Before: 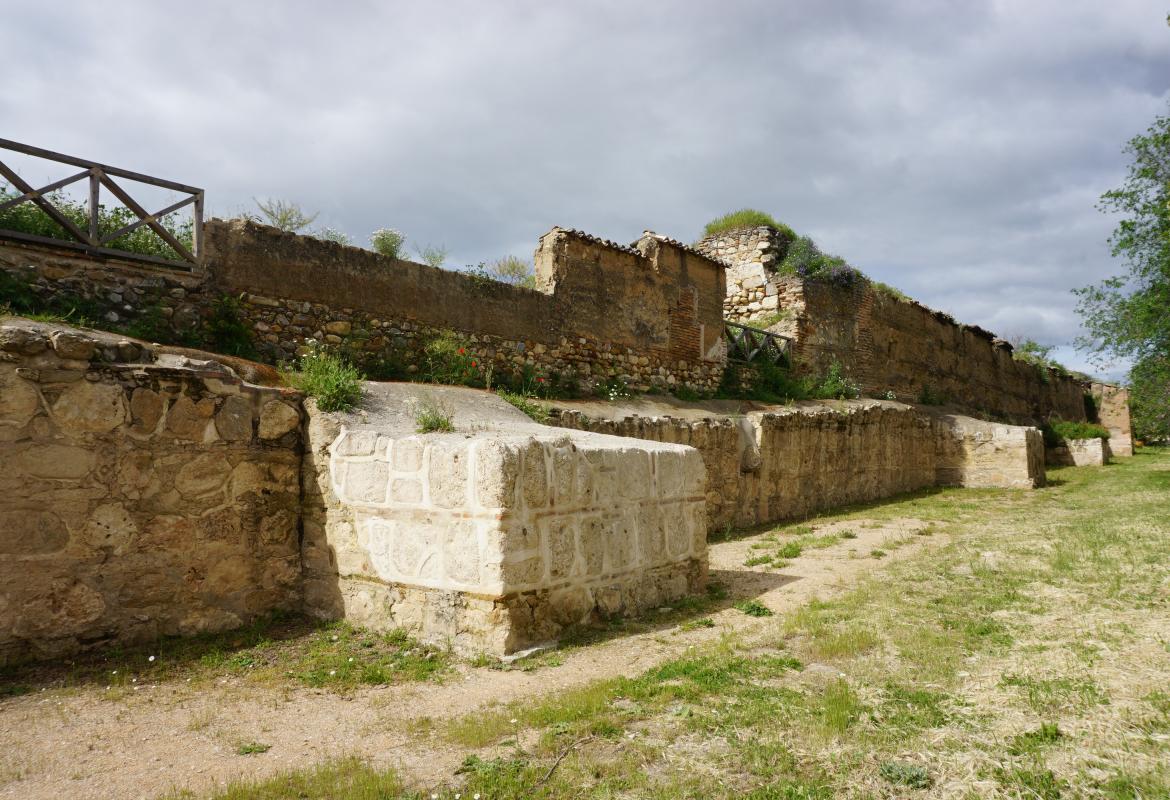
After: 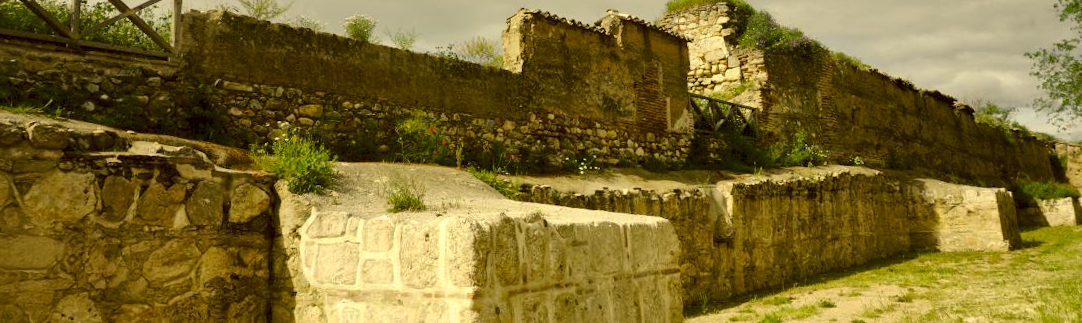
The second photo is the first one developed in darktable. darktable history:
tone curve: curves: ch0 [(0, 0) (0.003, 0.023) (0.011, 0.033) (0.025, 0.057) (0.044, 0.099) (0.069, 0.132) (0.1, 0.155) (0.136, 0.179) (0.177, 0.213) (0.224, 0.255) (0.277, 0.299) (0.335, 0.347) (0.399, 0.407) (0.468, 0.473) (0.543, 0.546) (0.623, 0.619) (0.709, 0.698) (0.801, 0.775) (0.898, 0.871) (1, 1)], preserve colors none
crop and rotate: top 23.84%, bottom 34.294%
color correction: highlights a* 0.162, highlights b* 29.53, shadows a* -0.162, shadows b* 21.09
local contrast: mode bilateral grid, contrast 20, coarseness 50, detail 171%, midtone range 0.2
exposure: exposure 0.02 EV, compensate highlight preservation false
levels: levels [0.026, 0.507, 0.987]
rotate and perspective: rotation -1.68°, lens shift (vertical) -0.146, crop left 0.049, crop right 0.912, crop top 0.032, crop bottom 0.96
